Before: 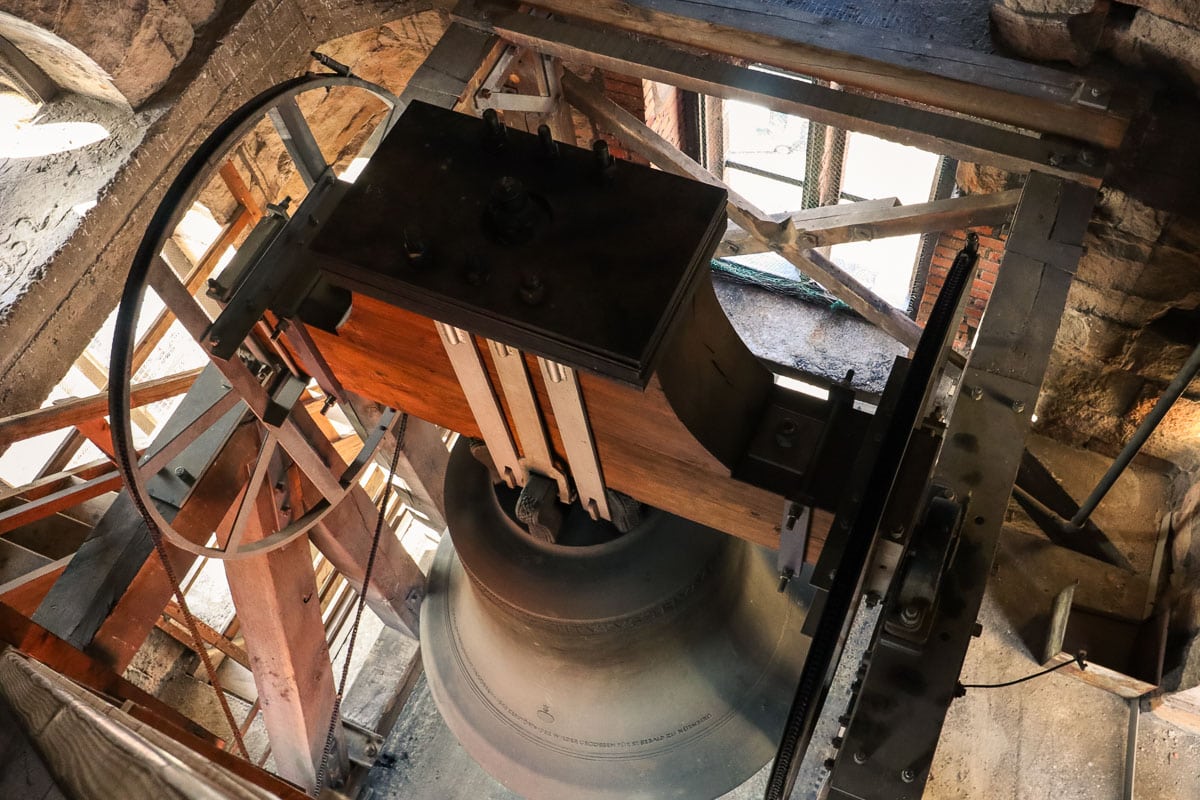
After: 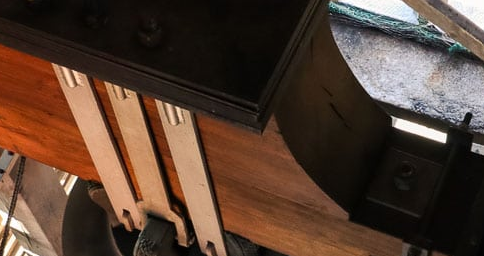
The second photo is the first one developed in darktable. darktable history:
crop: left 31.872%, top 32.184%, right 27.774%, bottom 35.729%
